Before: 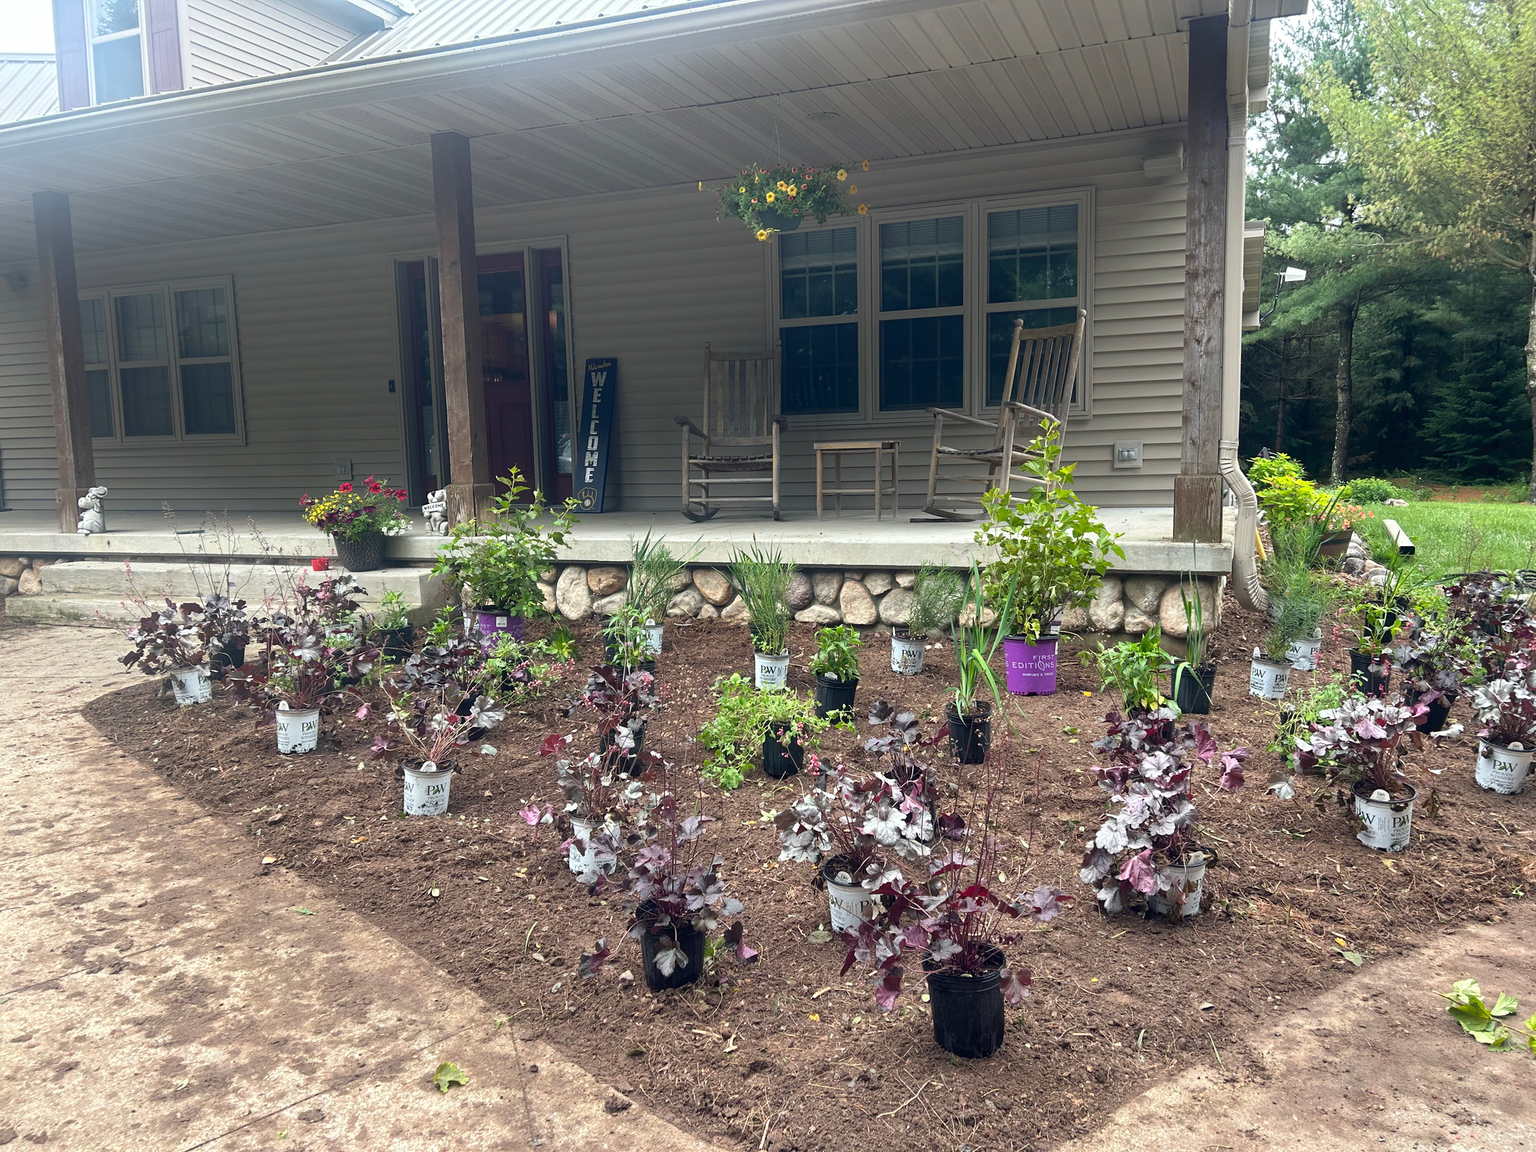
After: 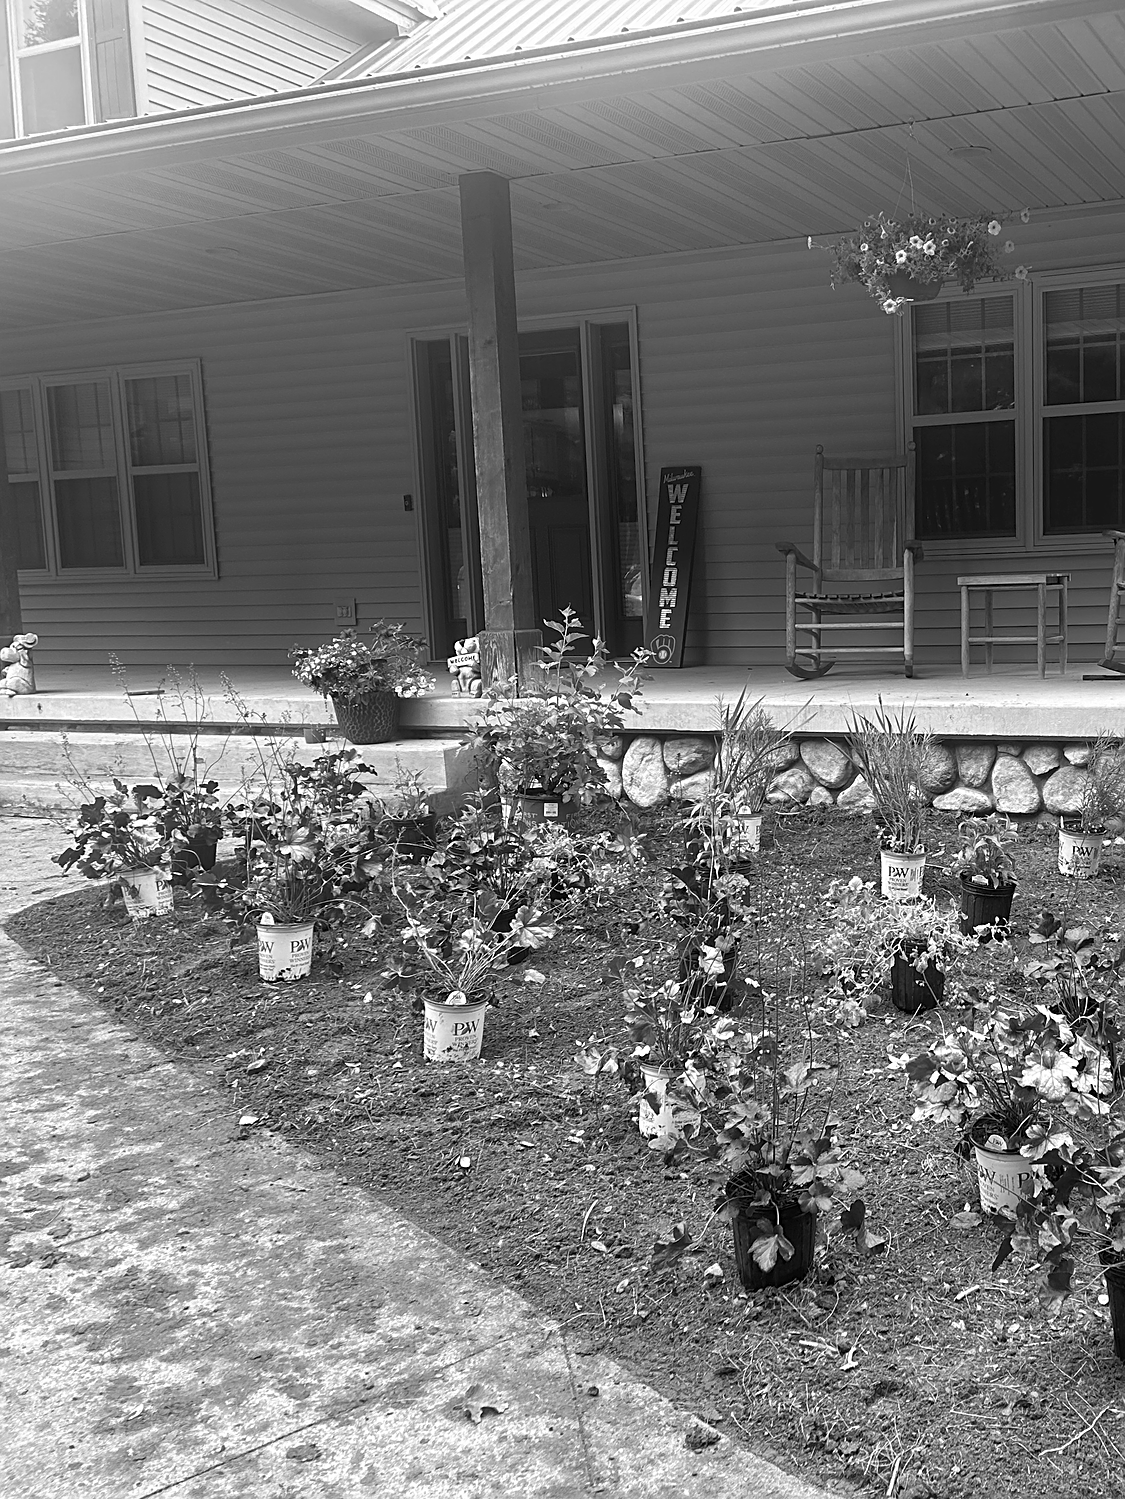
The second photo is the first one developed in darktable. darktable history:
sharpen: on, module defaults
monochrome: a 32, b 64, size 2.3, highlights 1
crop: left 5.114%, right 38.589%
